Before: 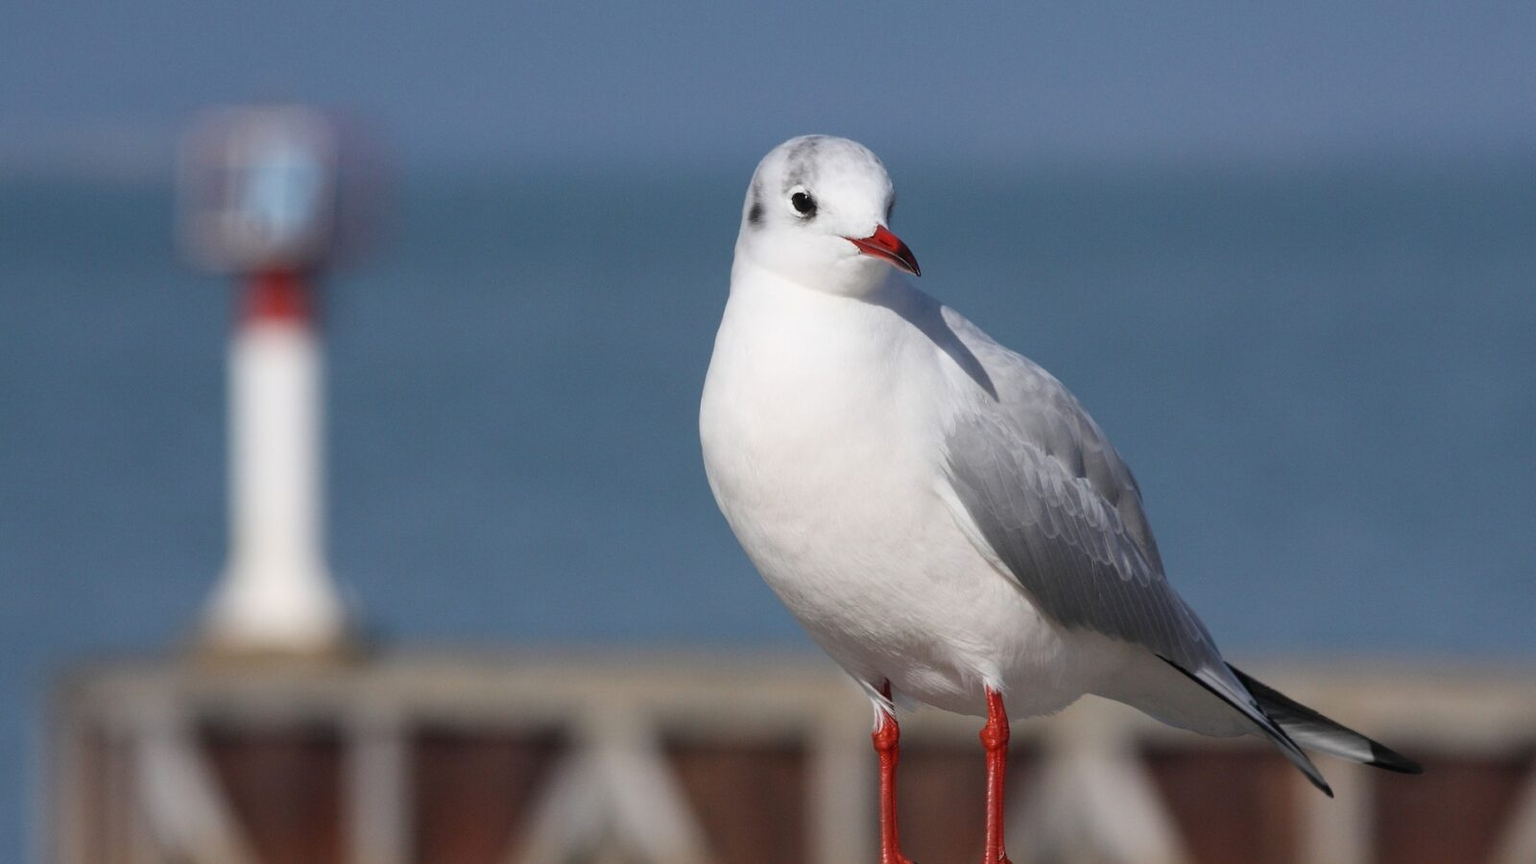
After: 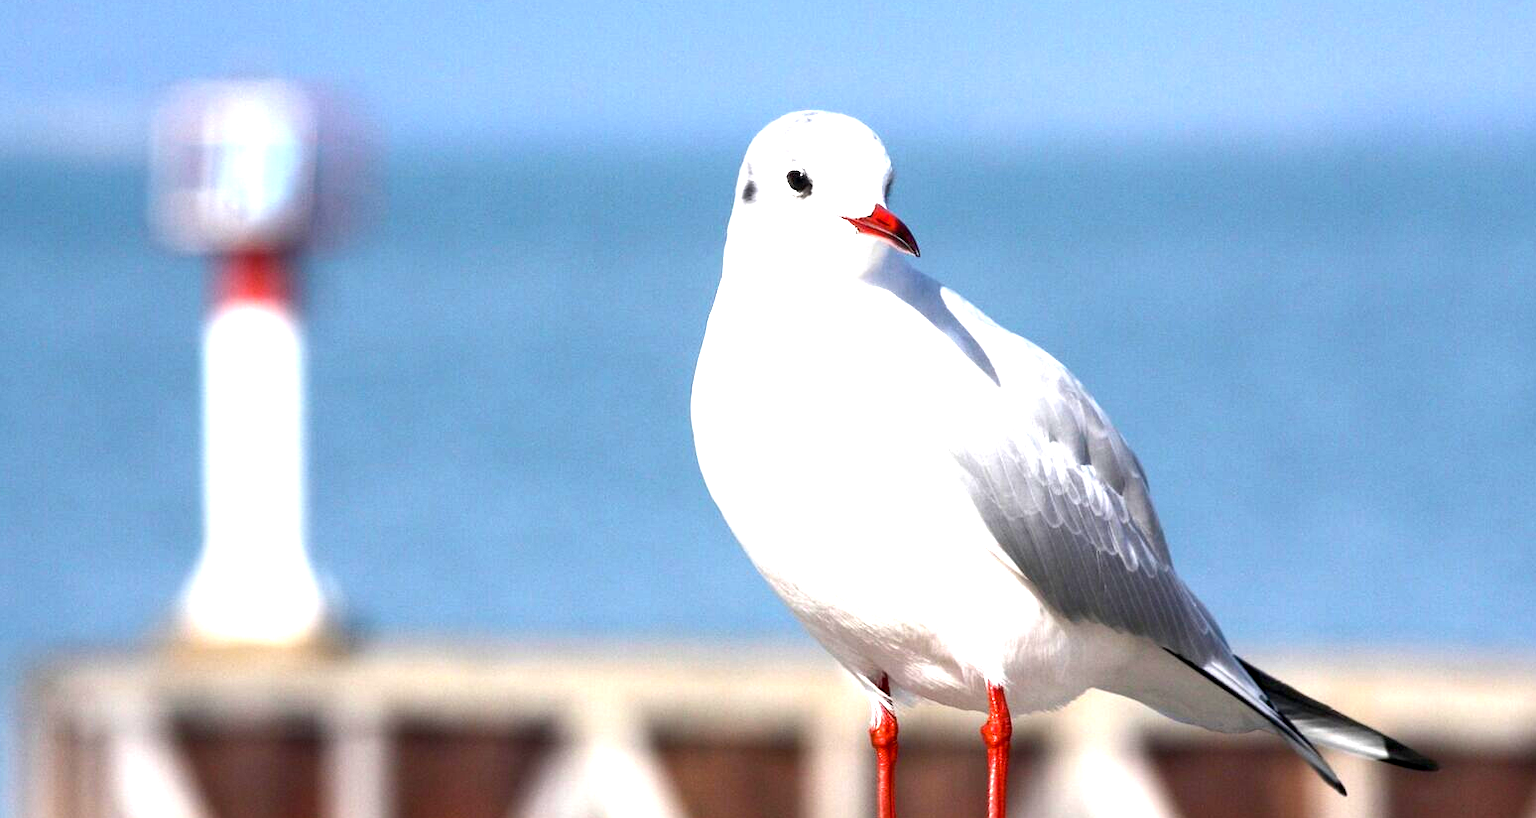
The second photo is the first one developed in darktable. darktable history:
crop: left 2.036%, top 3.325%, right 1.162%, bottom 4.899%
color balance rgb: shadows lift › luminance -10.09%, global offset › luminance -1.431%, linear chroma grading › shadows 31.47%, linear chroma grading › global chroma -2.164%, linear chroma grading › mid-tones 4.179%, perceptual saturation grading › global saturation 0.276%, perceptual brilliance grading › global brilliance 15.472%, perceptual brilliance grading › shadows -34.338%, global vibrance 20%
exposure: black level correction 0, exposure 1.457 EV, compensate exposure bias true, compensate highlight preservation false
